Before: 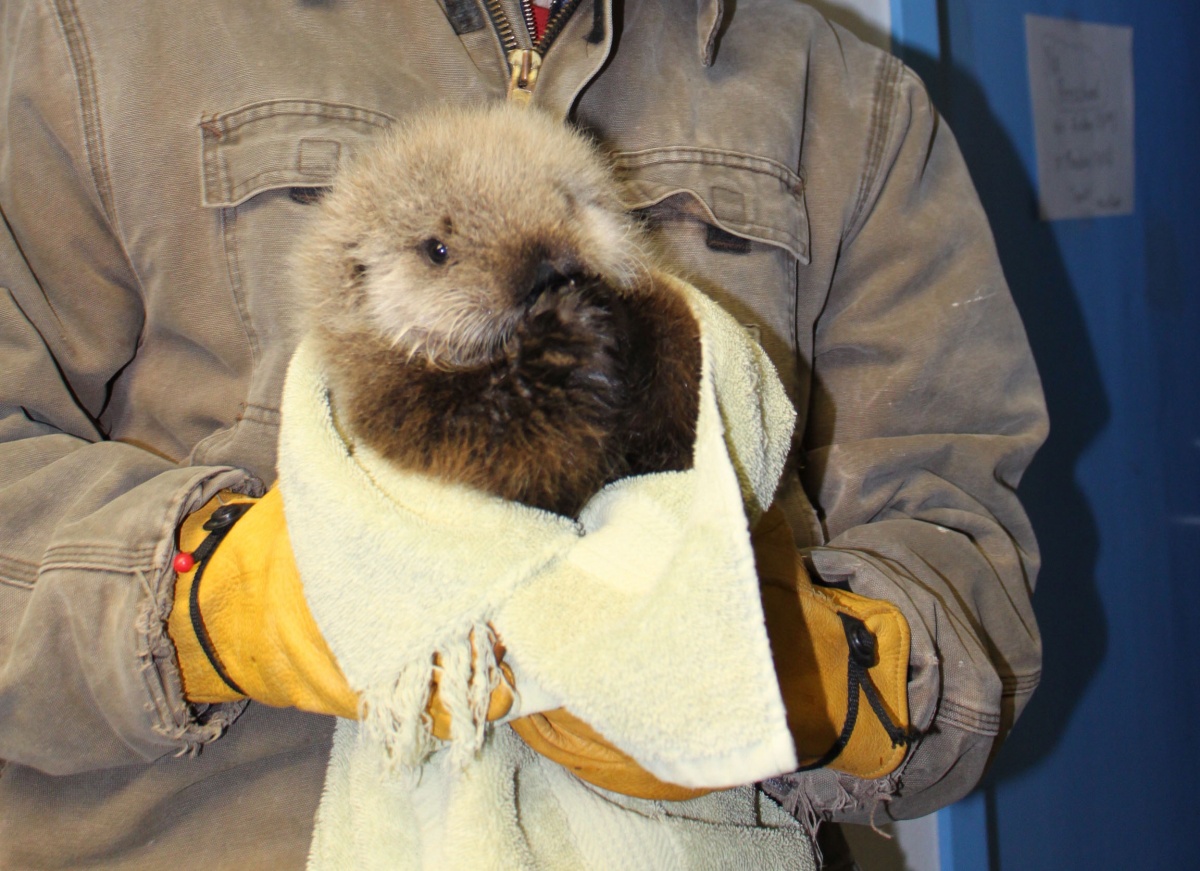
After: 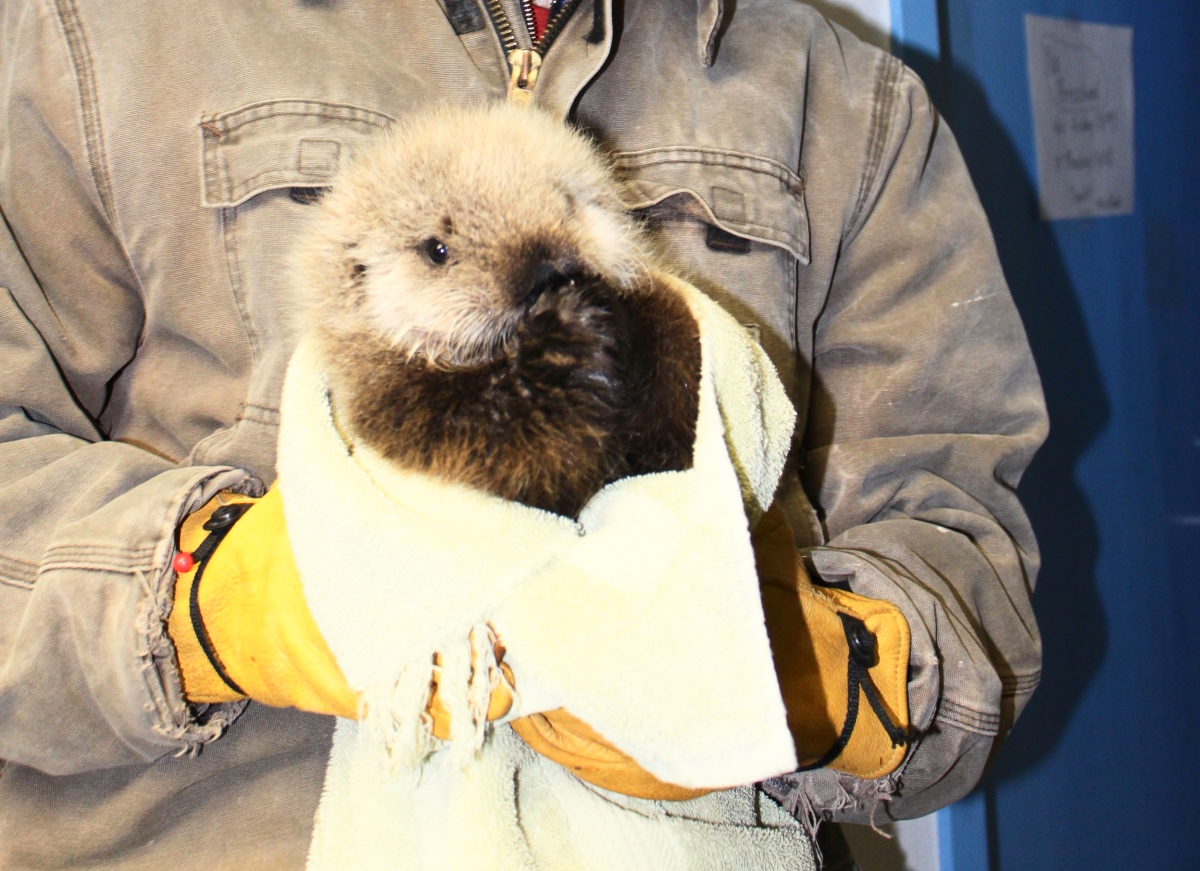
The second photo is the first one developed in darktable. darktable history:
contrast brightness saturation: contrast 0.241, brightness 0.095
base curve: curves: ch0 [(0, 0) (0.666, 0.806) (1, 1)], preserve colors none
